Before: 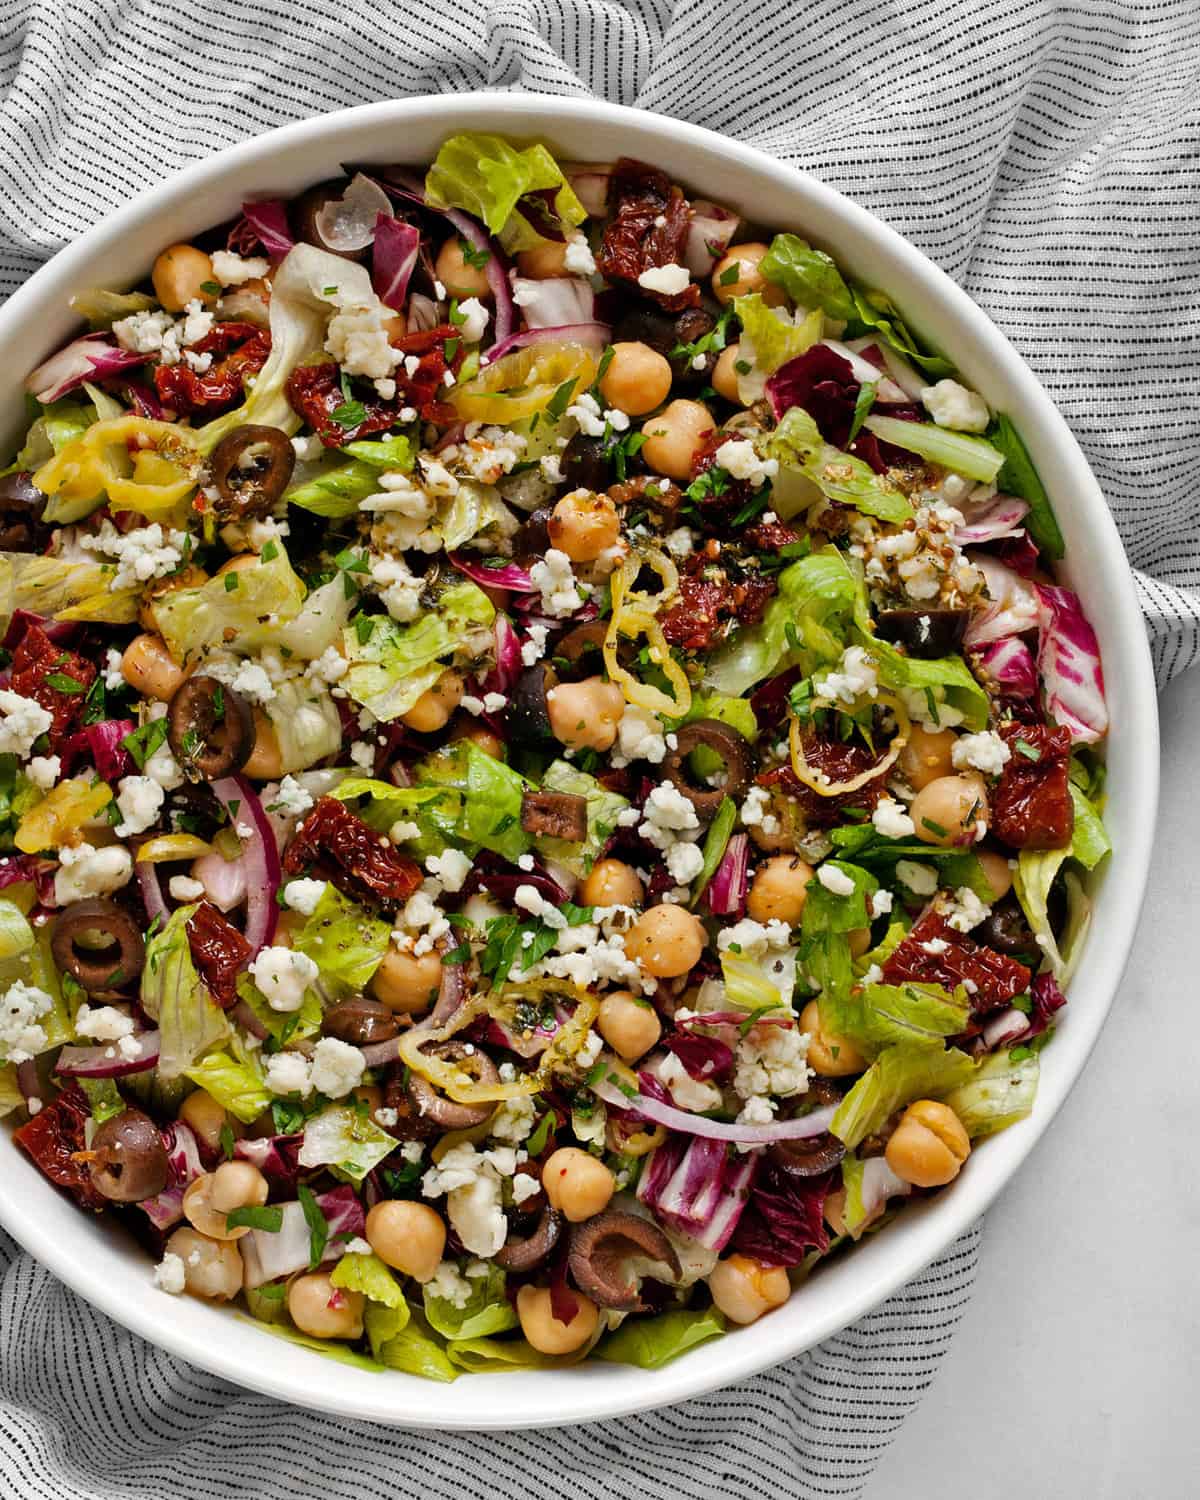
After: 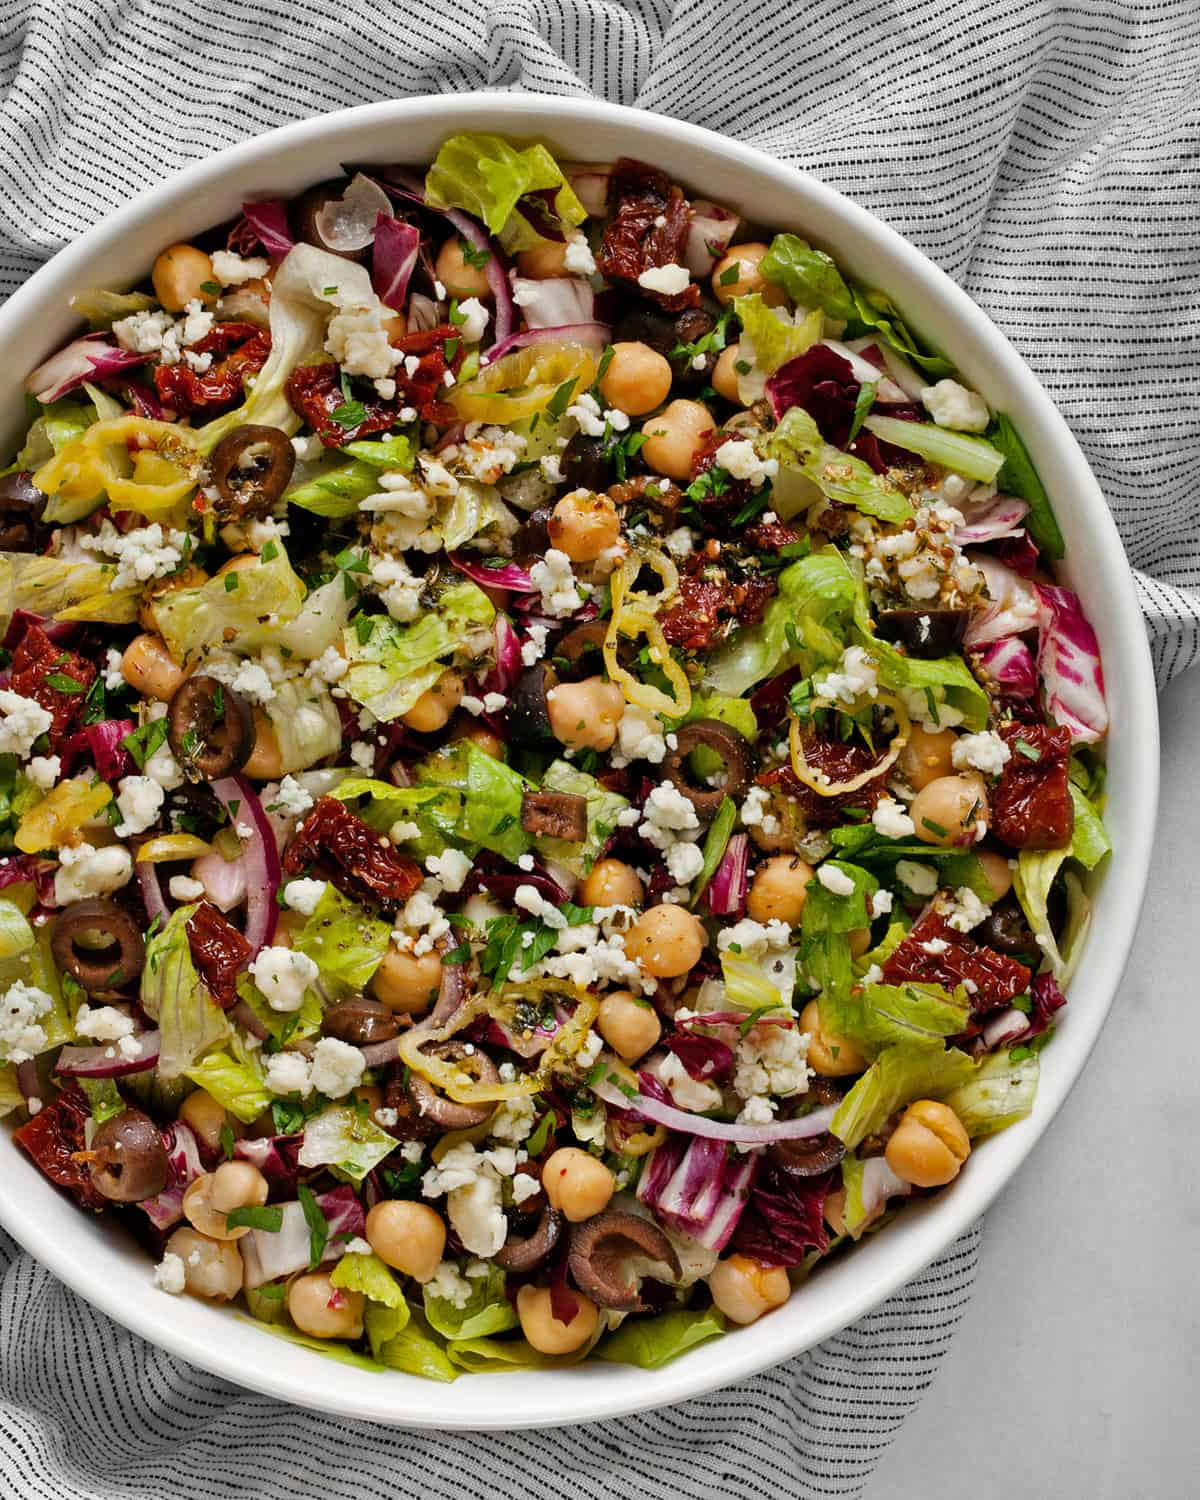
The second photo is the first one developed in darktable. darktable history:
exposure: exposure -0.072 EV, compensate highlight preservation false
shadows and highlights: soften with gaussian
